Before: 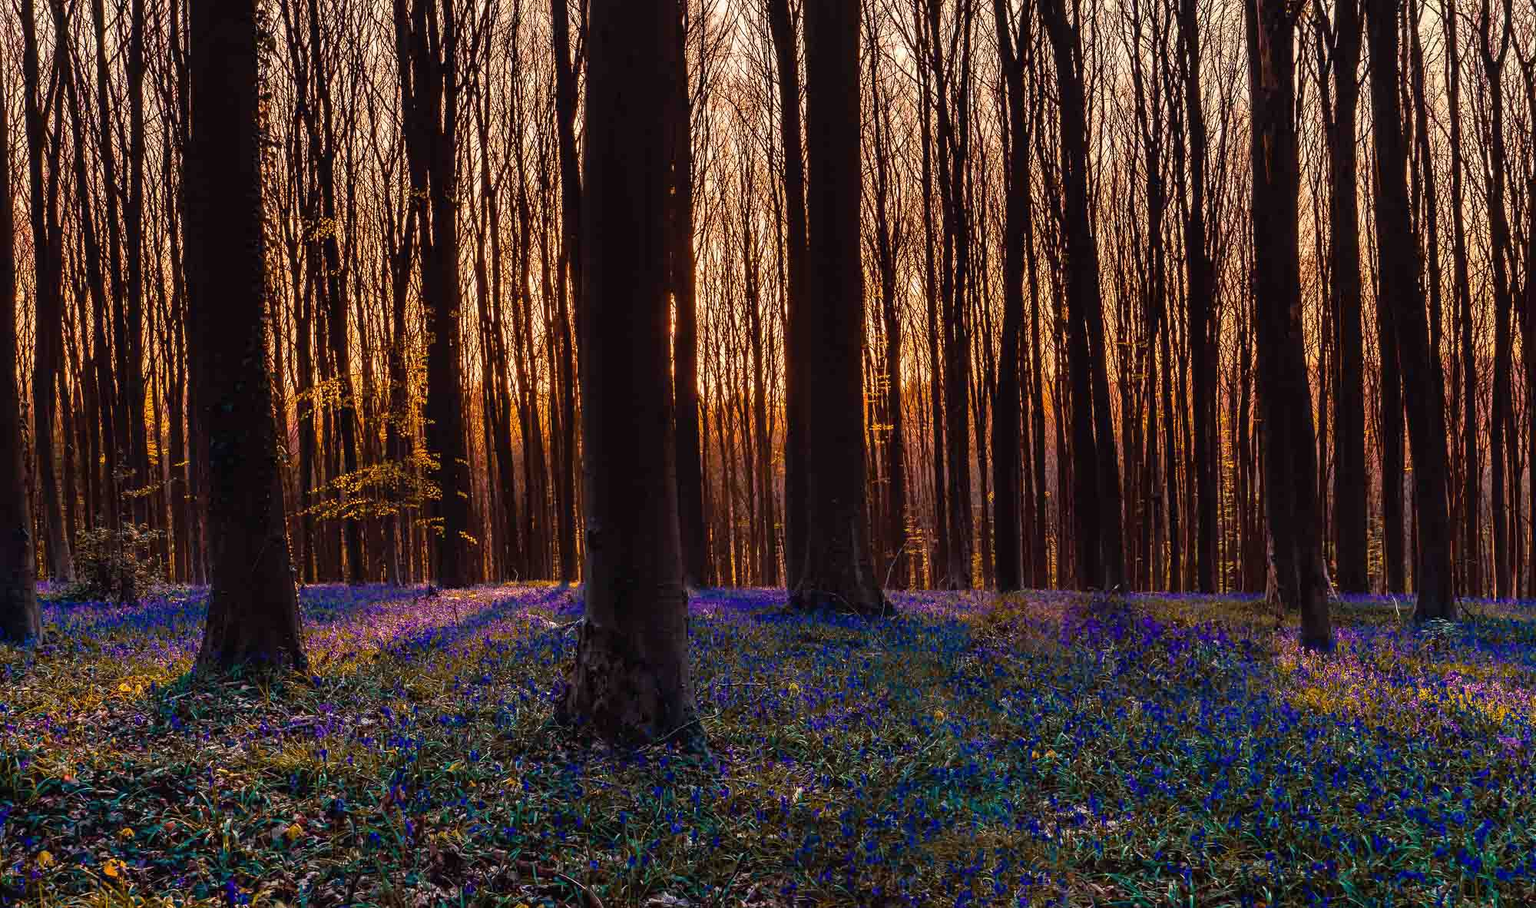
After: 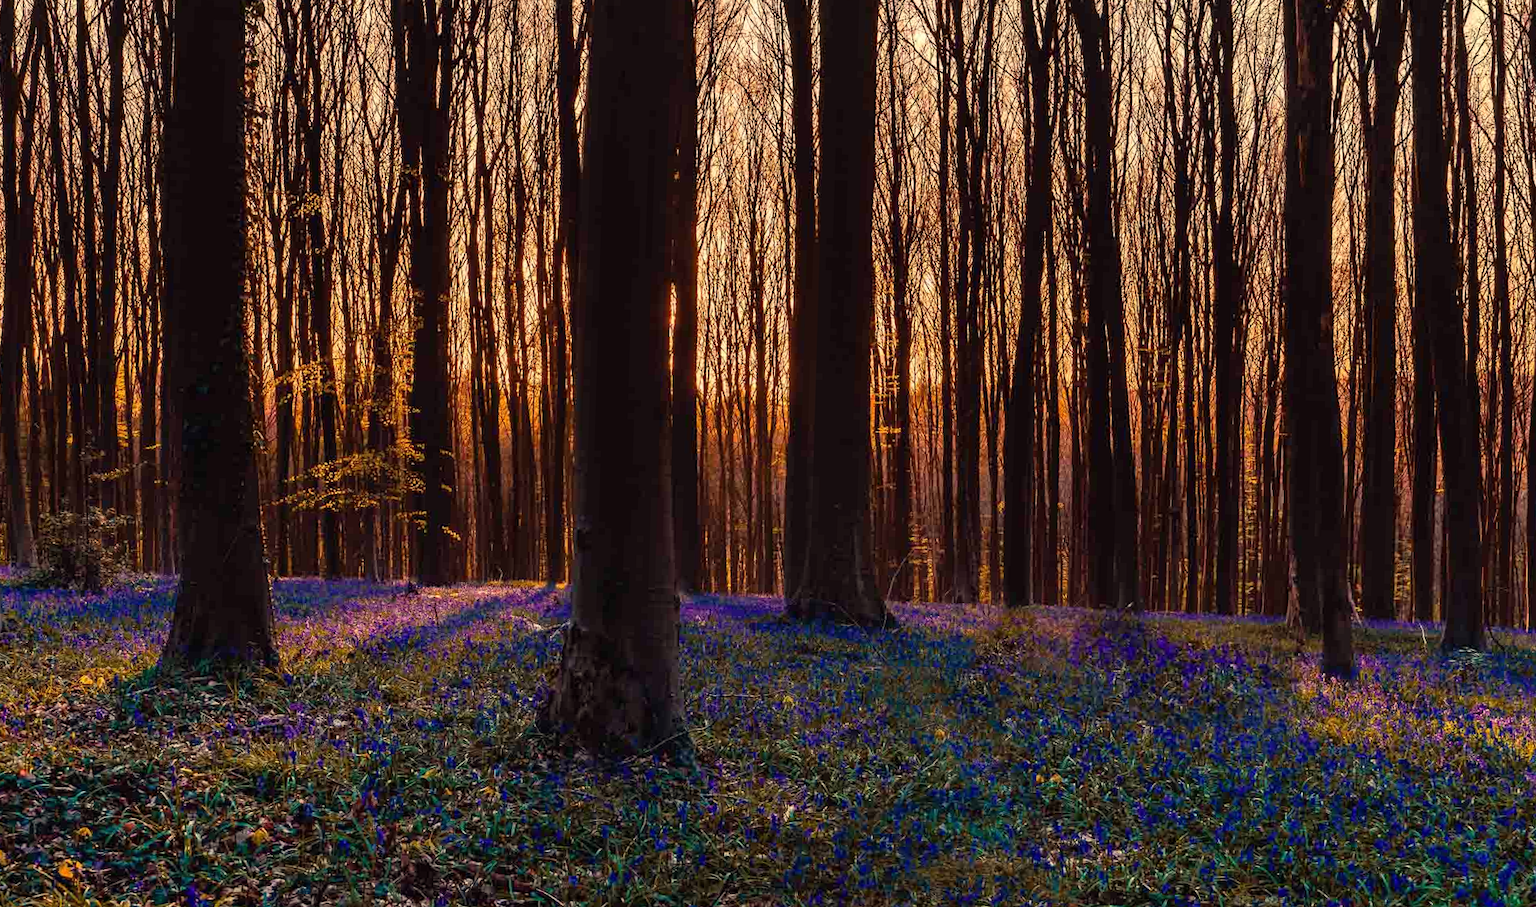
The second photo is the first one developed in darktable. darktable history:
crop and rotate: angle -1.69°
white balance: red 1.029, blue 0.92
velvia: strength 6%
